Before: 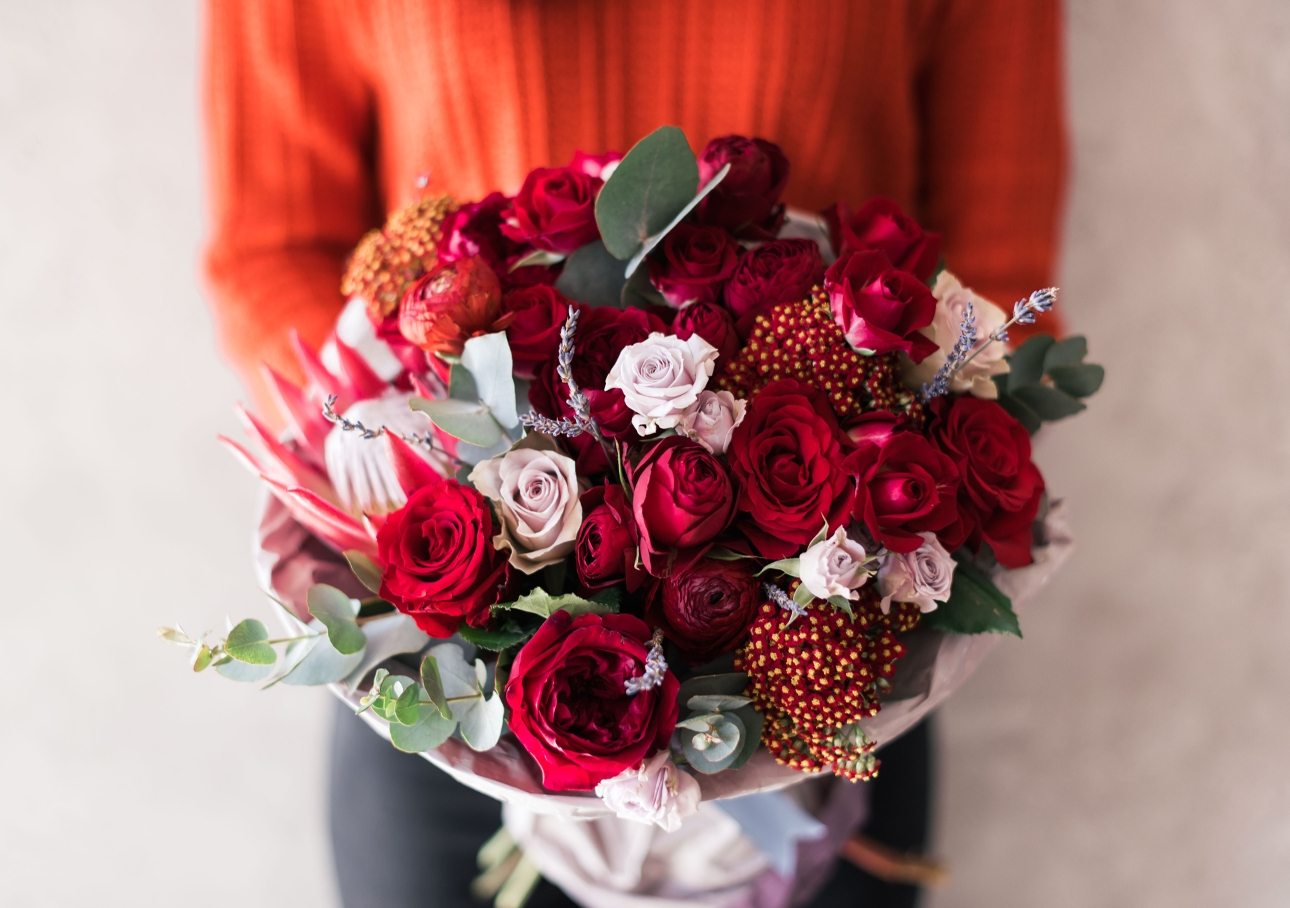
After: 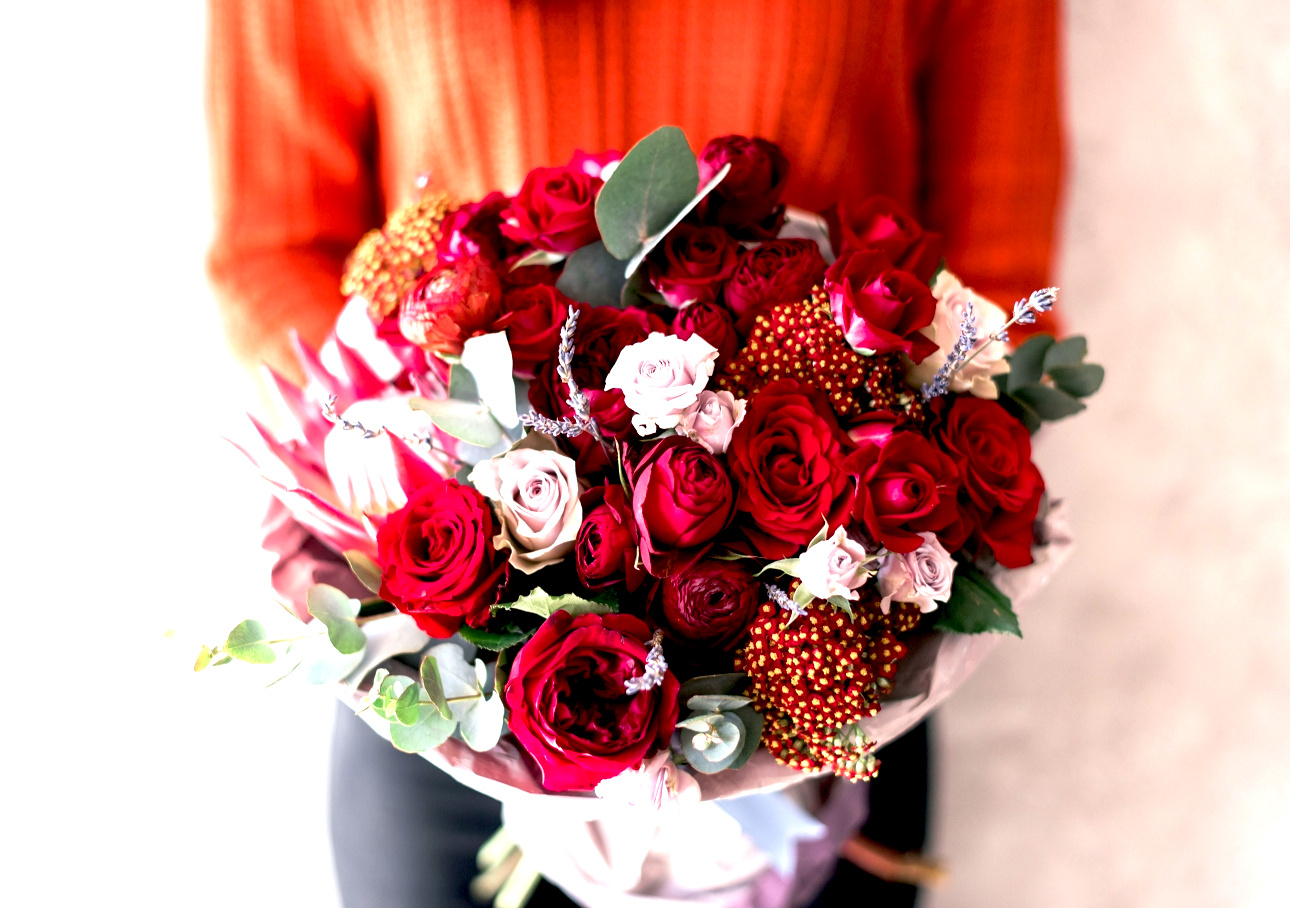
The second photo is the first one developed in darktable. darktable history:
exposure: black level correction 0.011, exposure 1.088 EV, compensate exposure bias true, compensate highlight preservation false
rotate and perspective: automatic cropping original format, crop left 0, crop top 0
